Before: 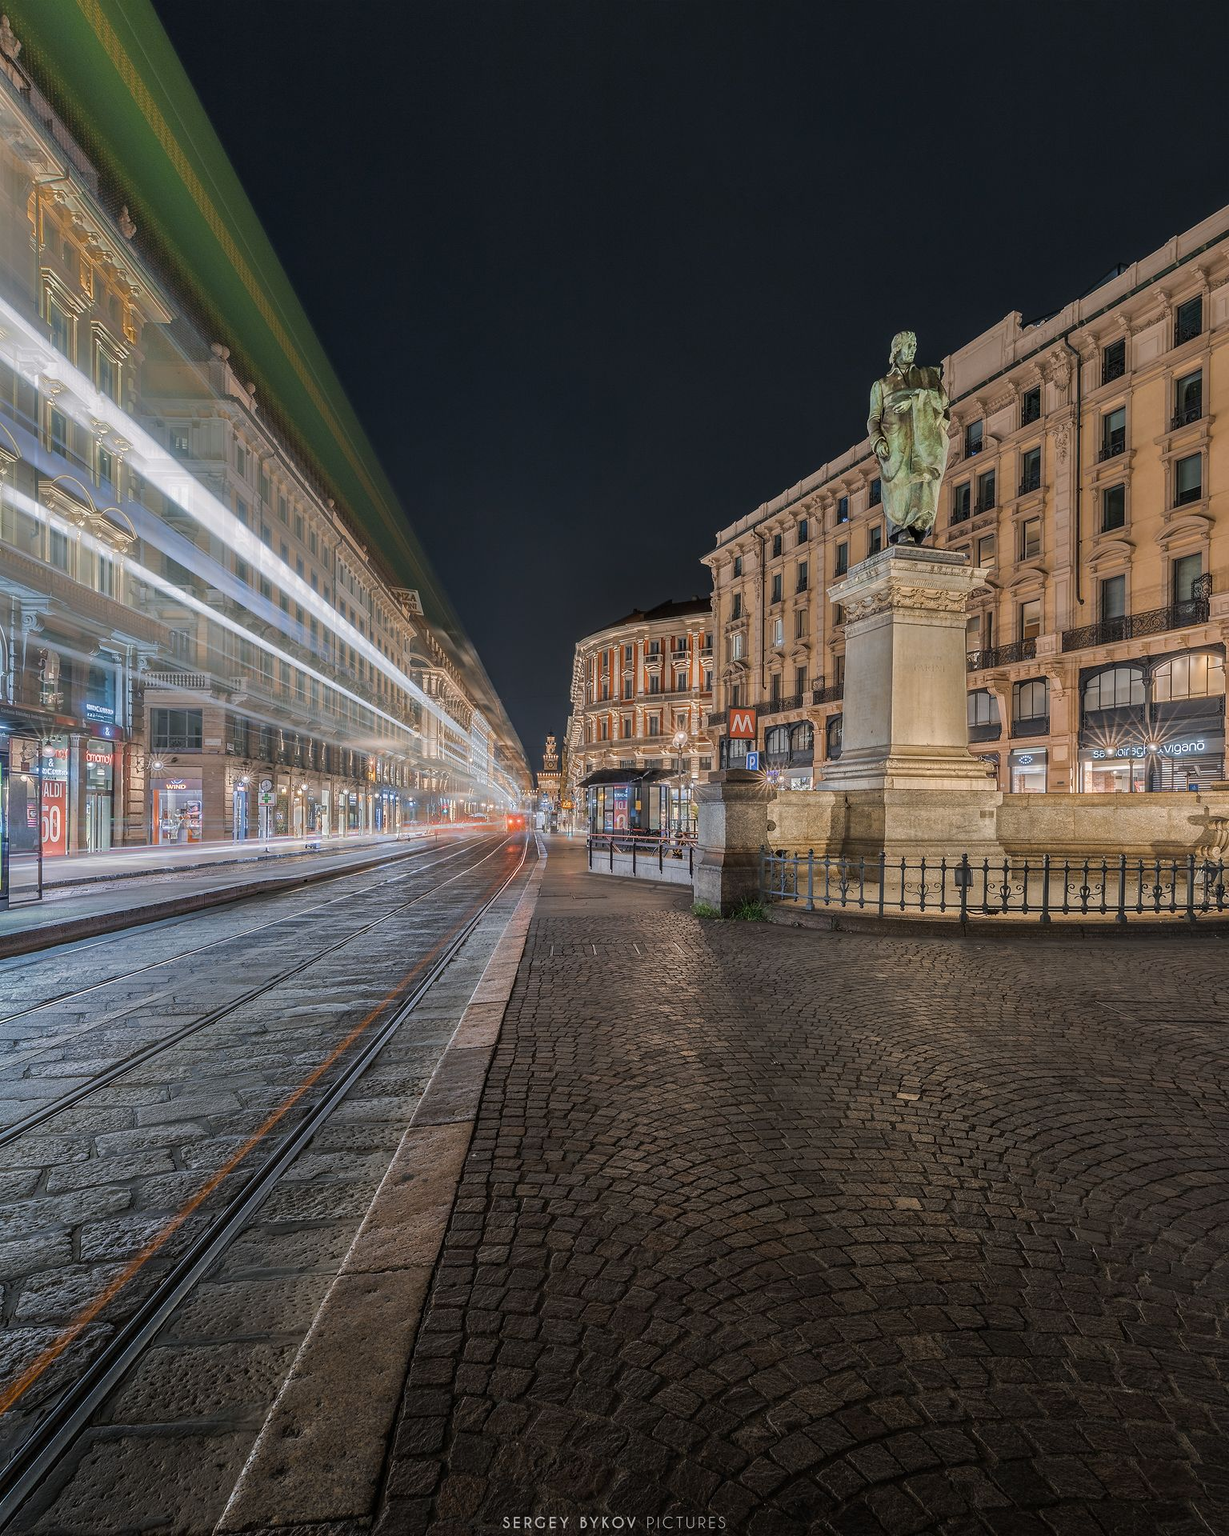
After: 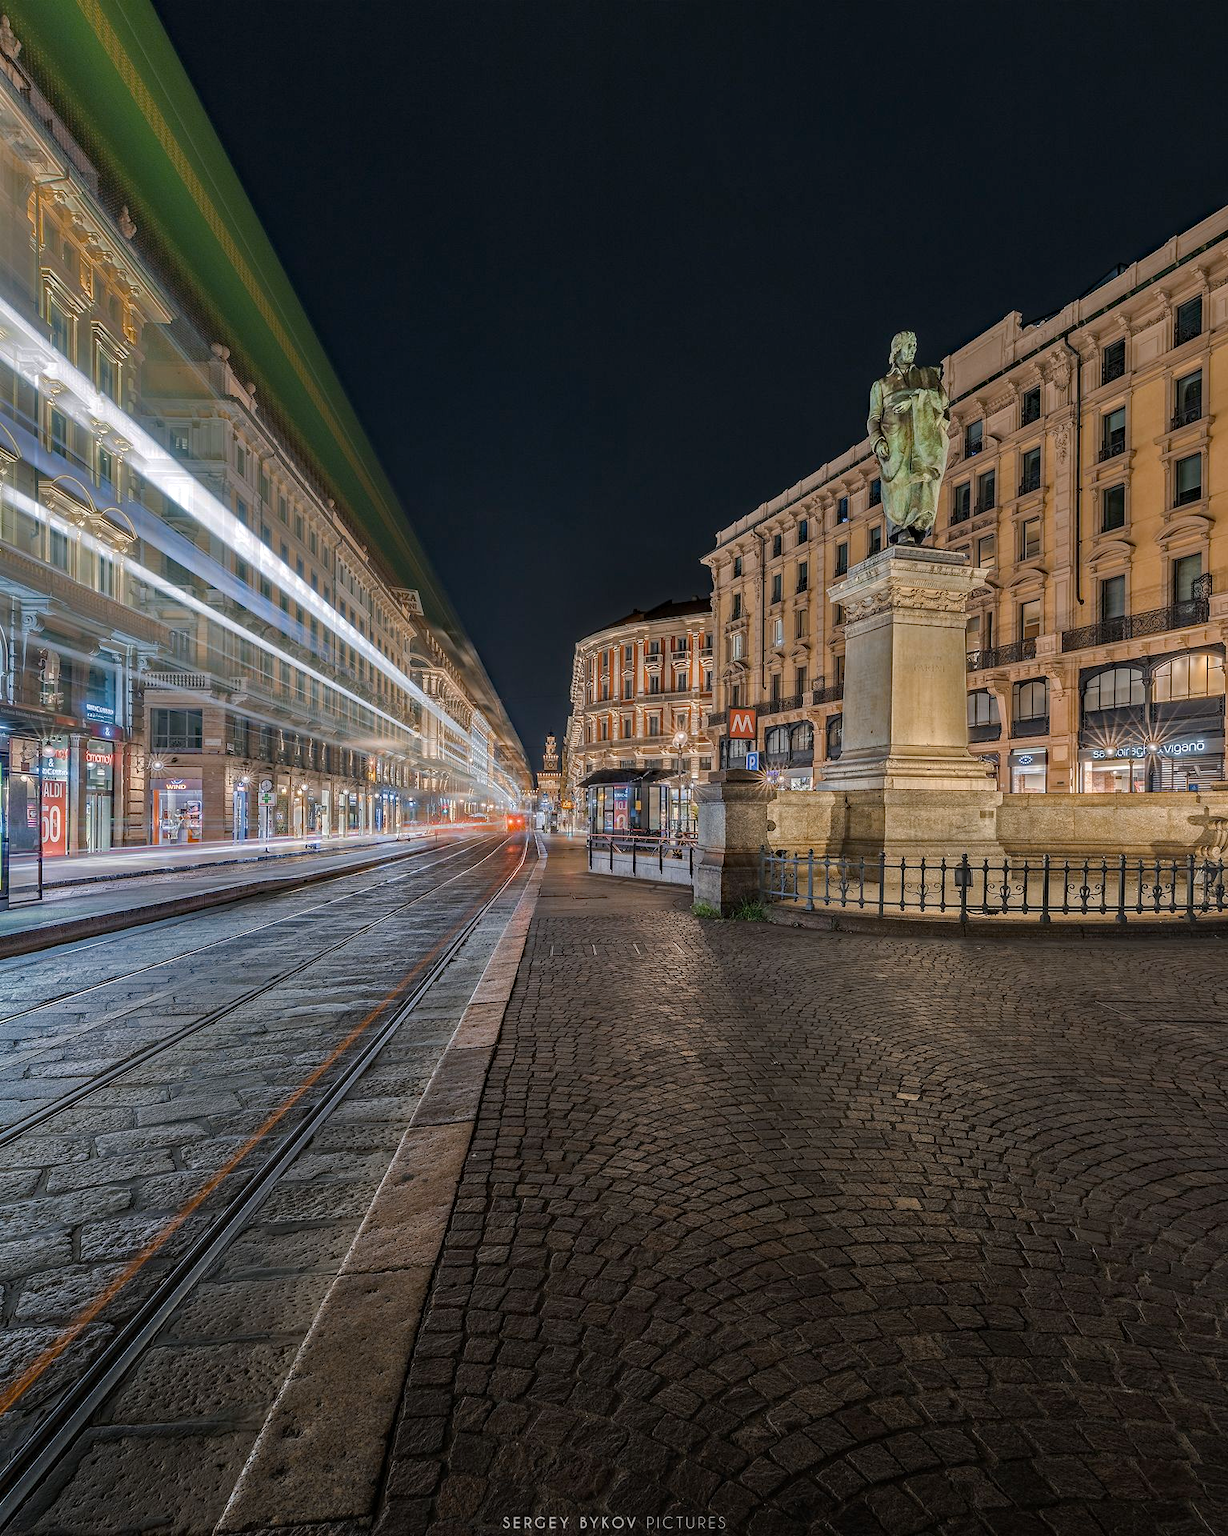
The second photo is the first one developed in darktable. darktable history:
haze removal: strength 0.418, compatibility mode true, adaptive false
